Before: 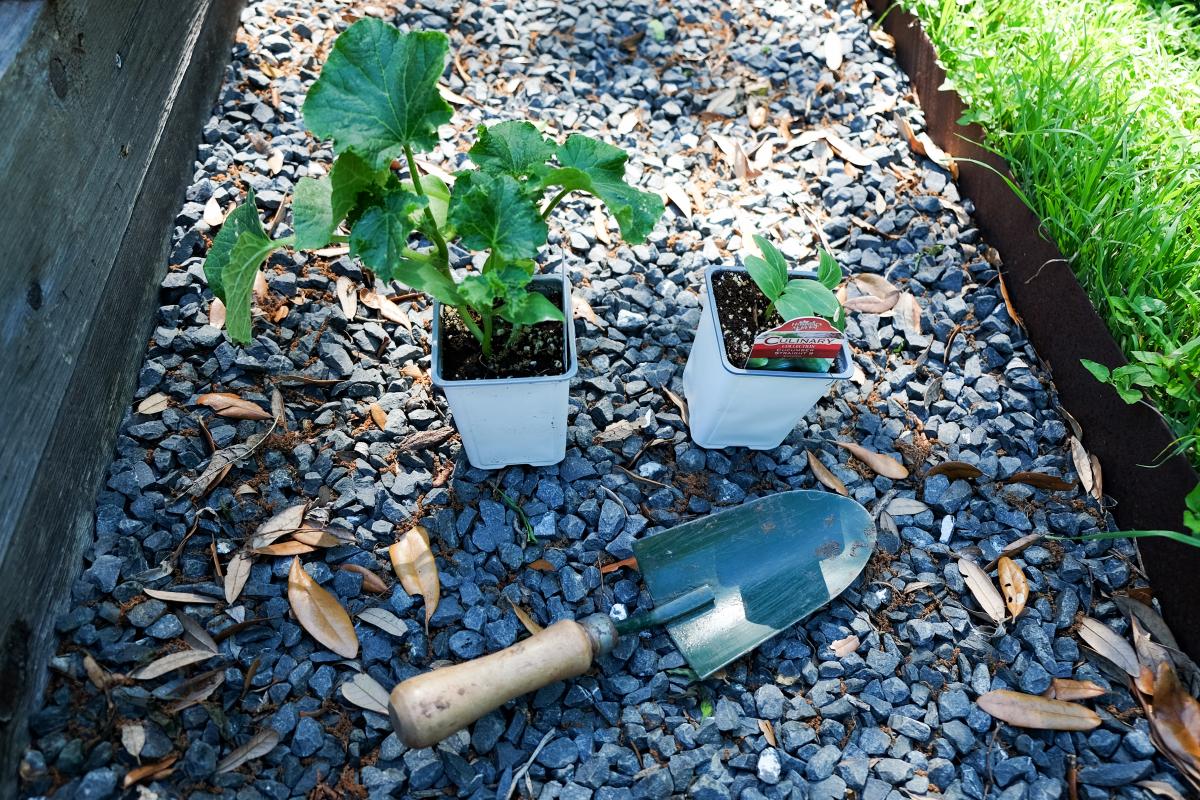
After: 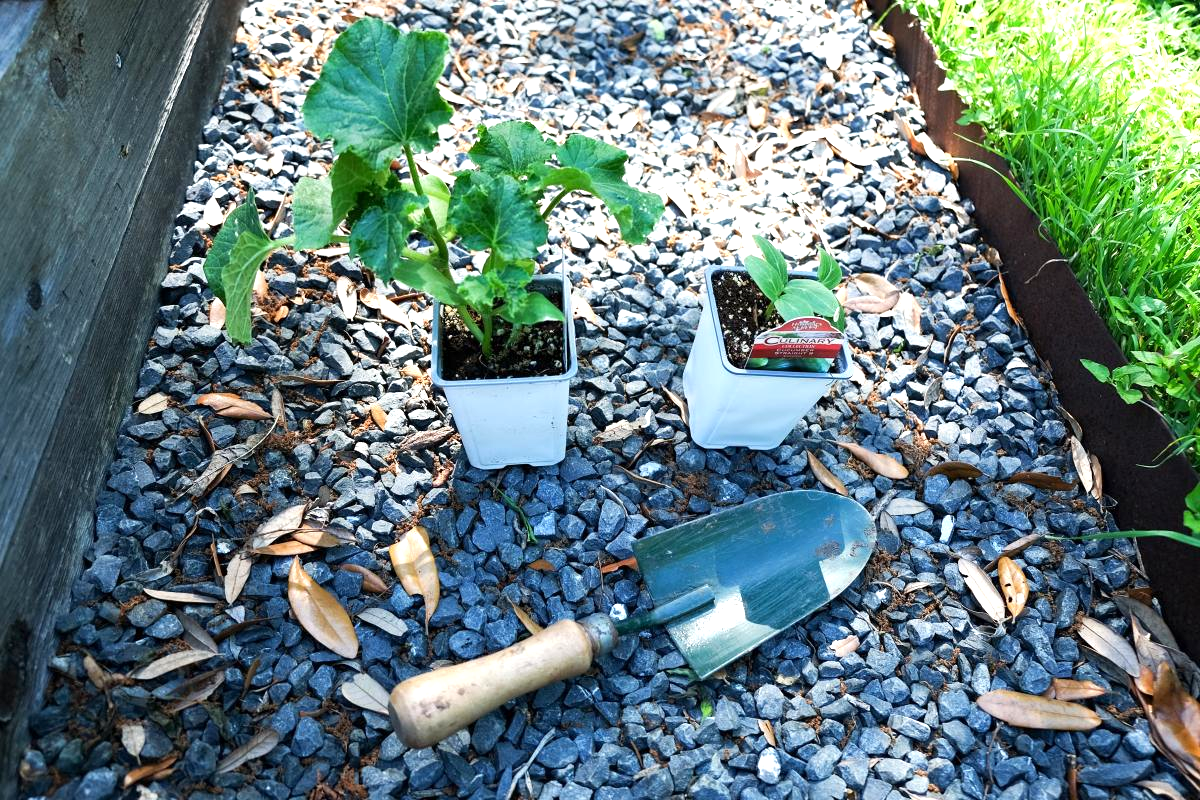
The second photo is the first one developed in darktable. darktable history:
exposure: exposure 0.557 EV, compensate exposure bias true, compensate highlight preservation false
